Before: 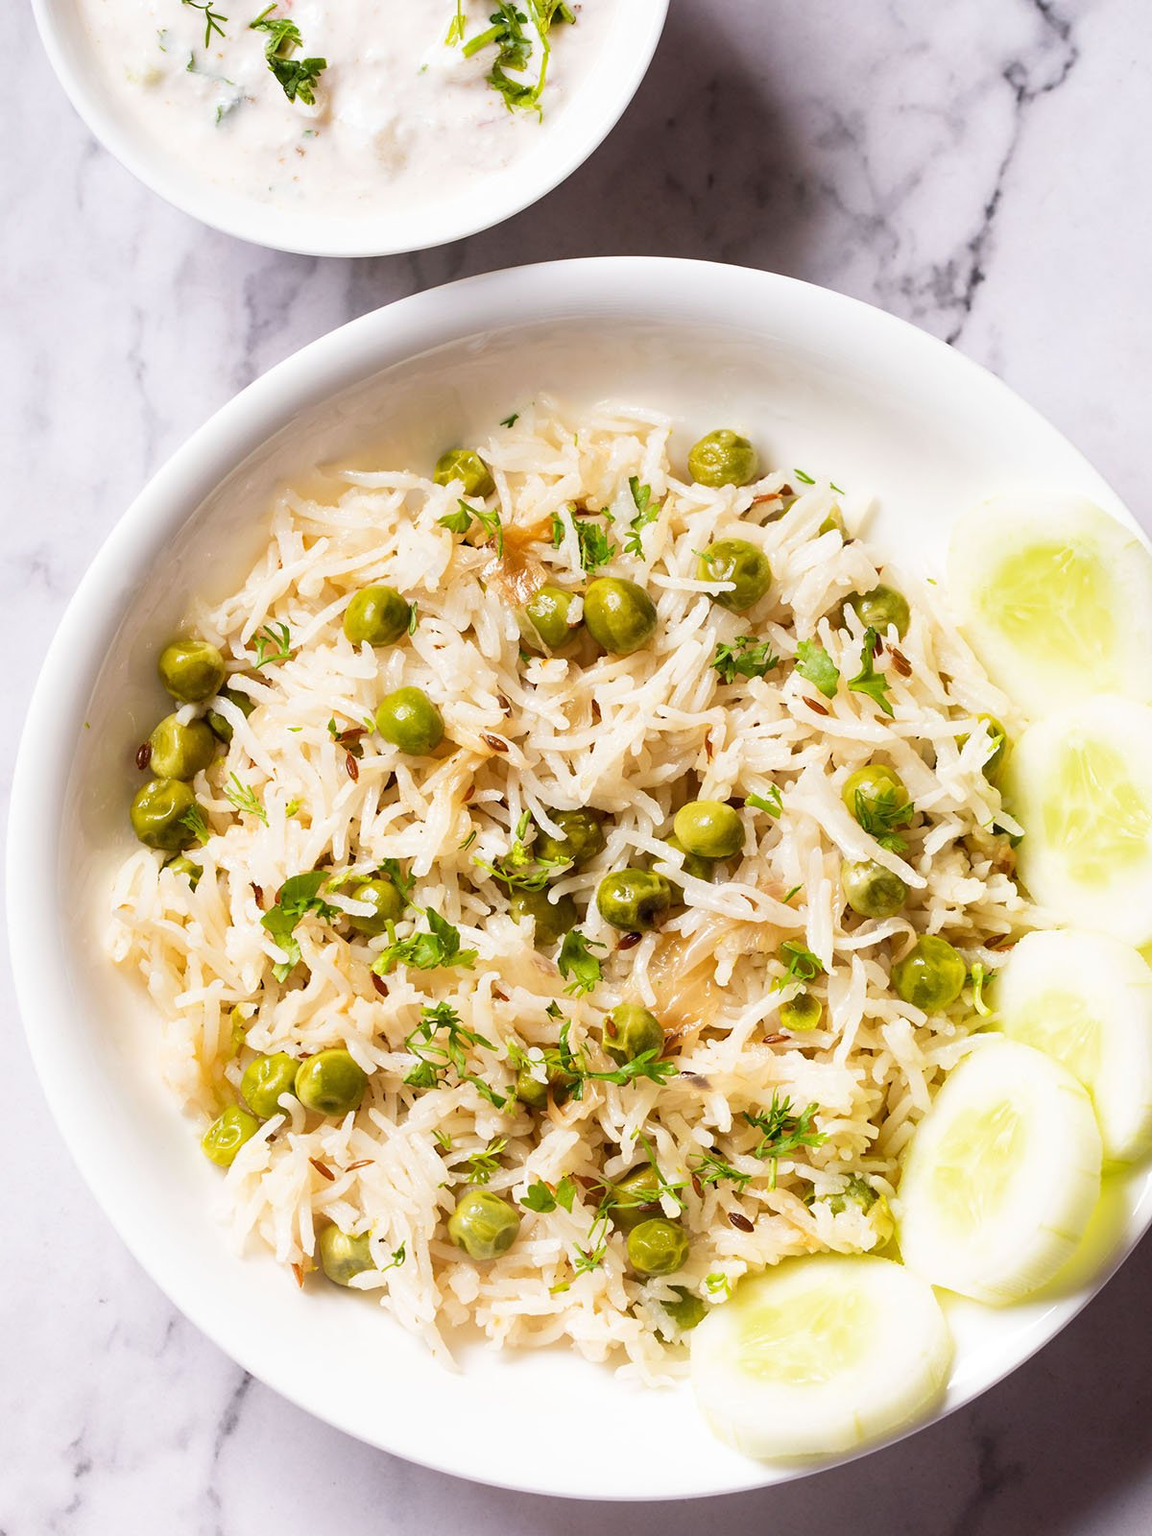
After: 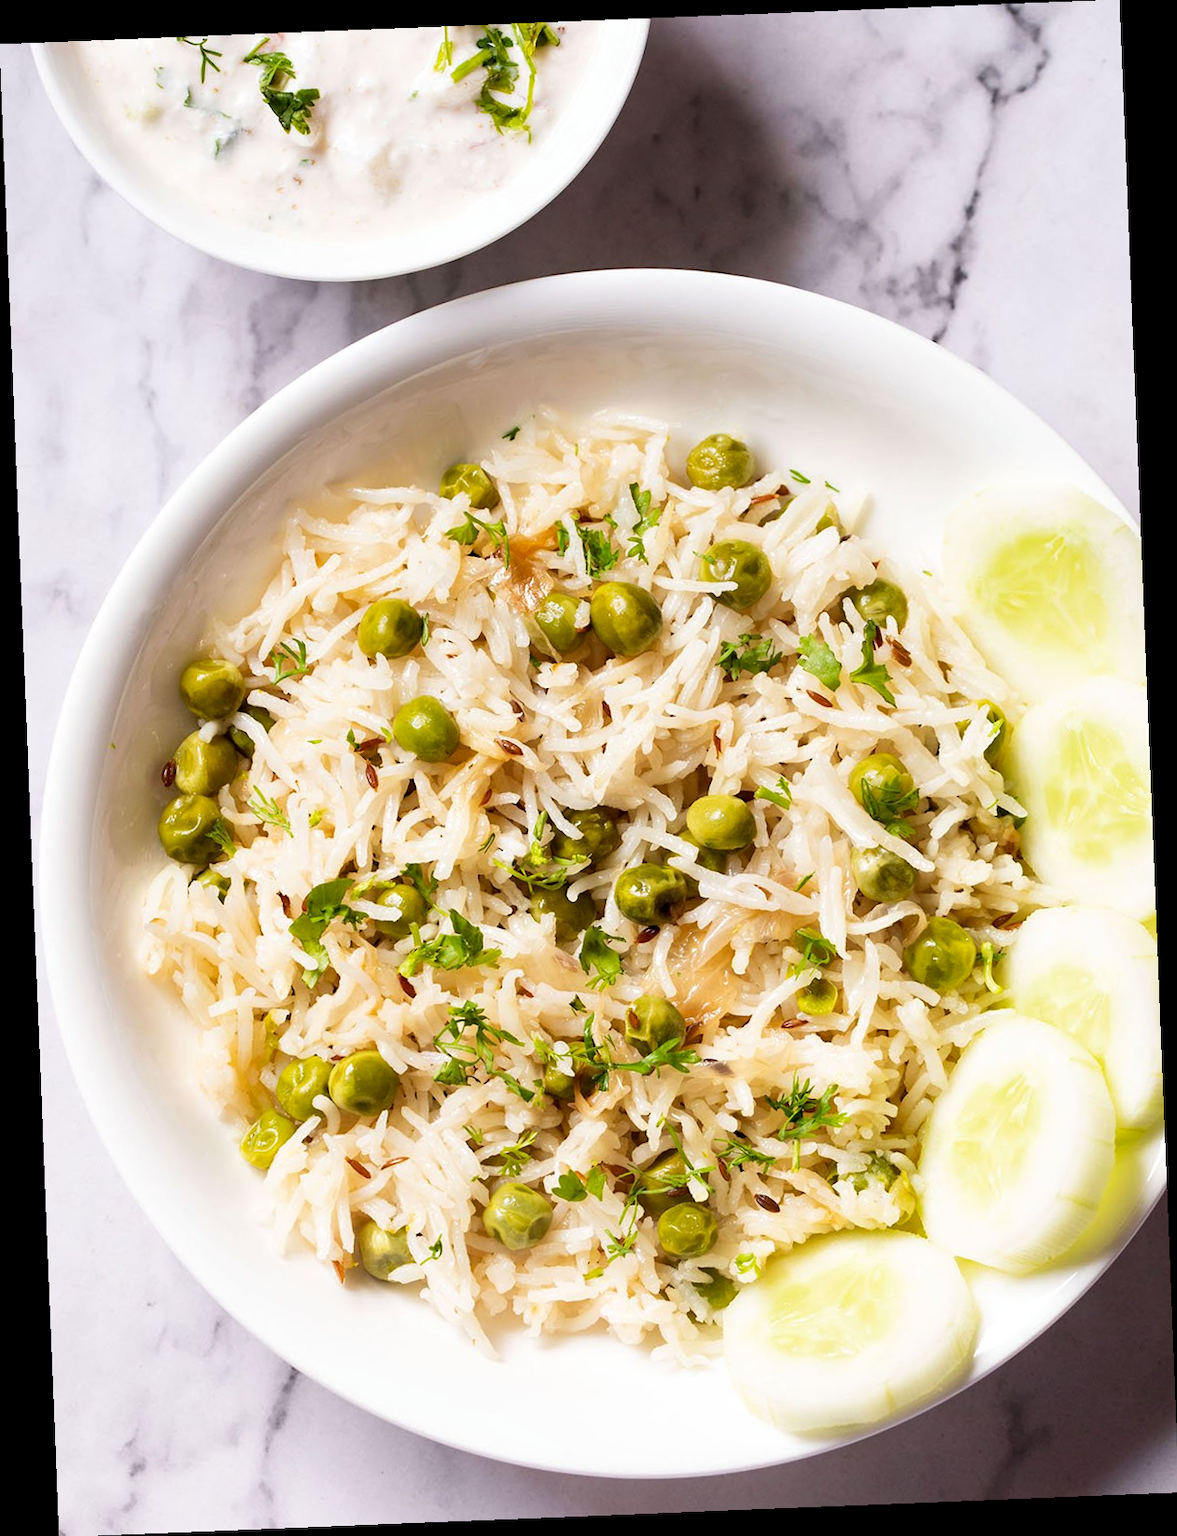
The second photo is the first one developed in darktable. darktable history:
rotate and perspective: rotation -2.29°, automatic cropping off
contrast equalizer: octaves 7, y [[0.6 ×6], [0.55 ×6], [0 ×6], [0 ×6], [0 ×6]], mix 0.15
